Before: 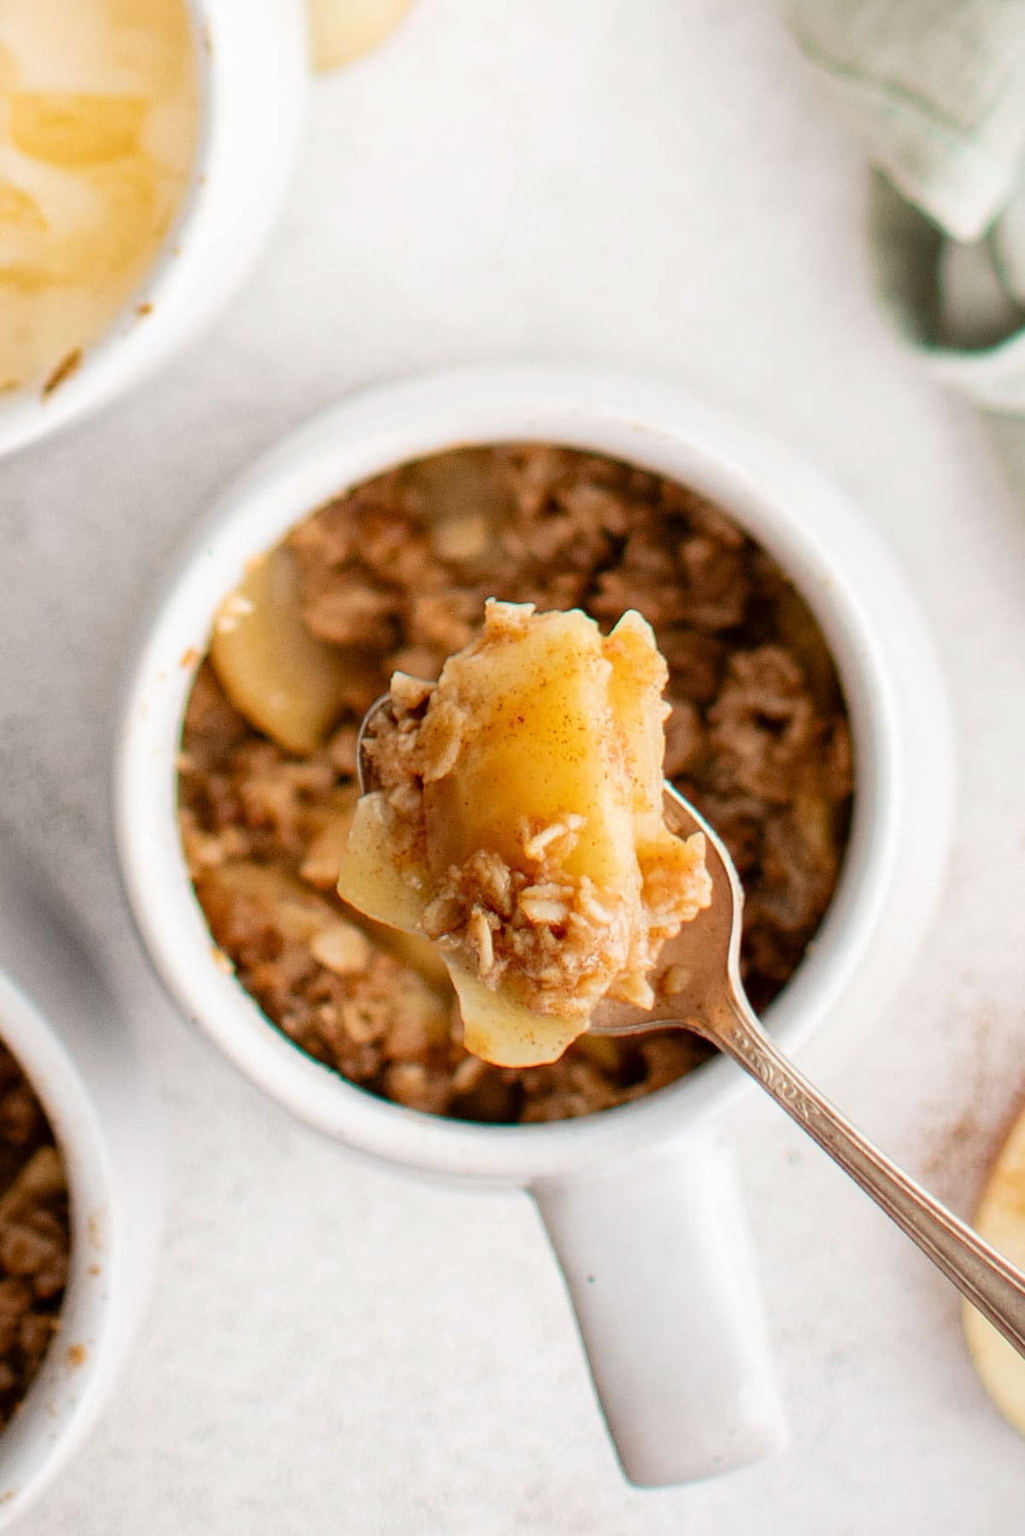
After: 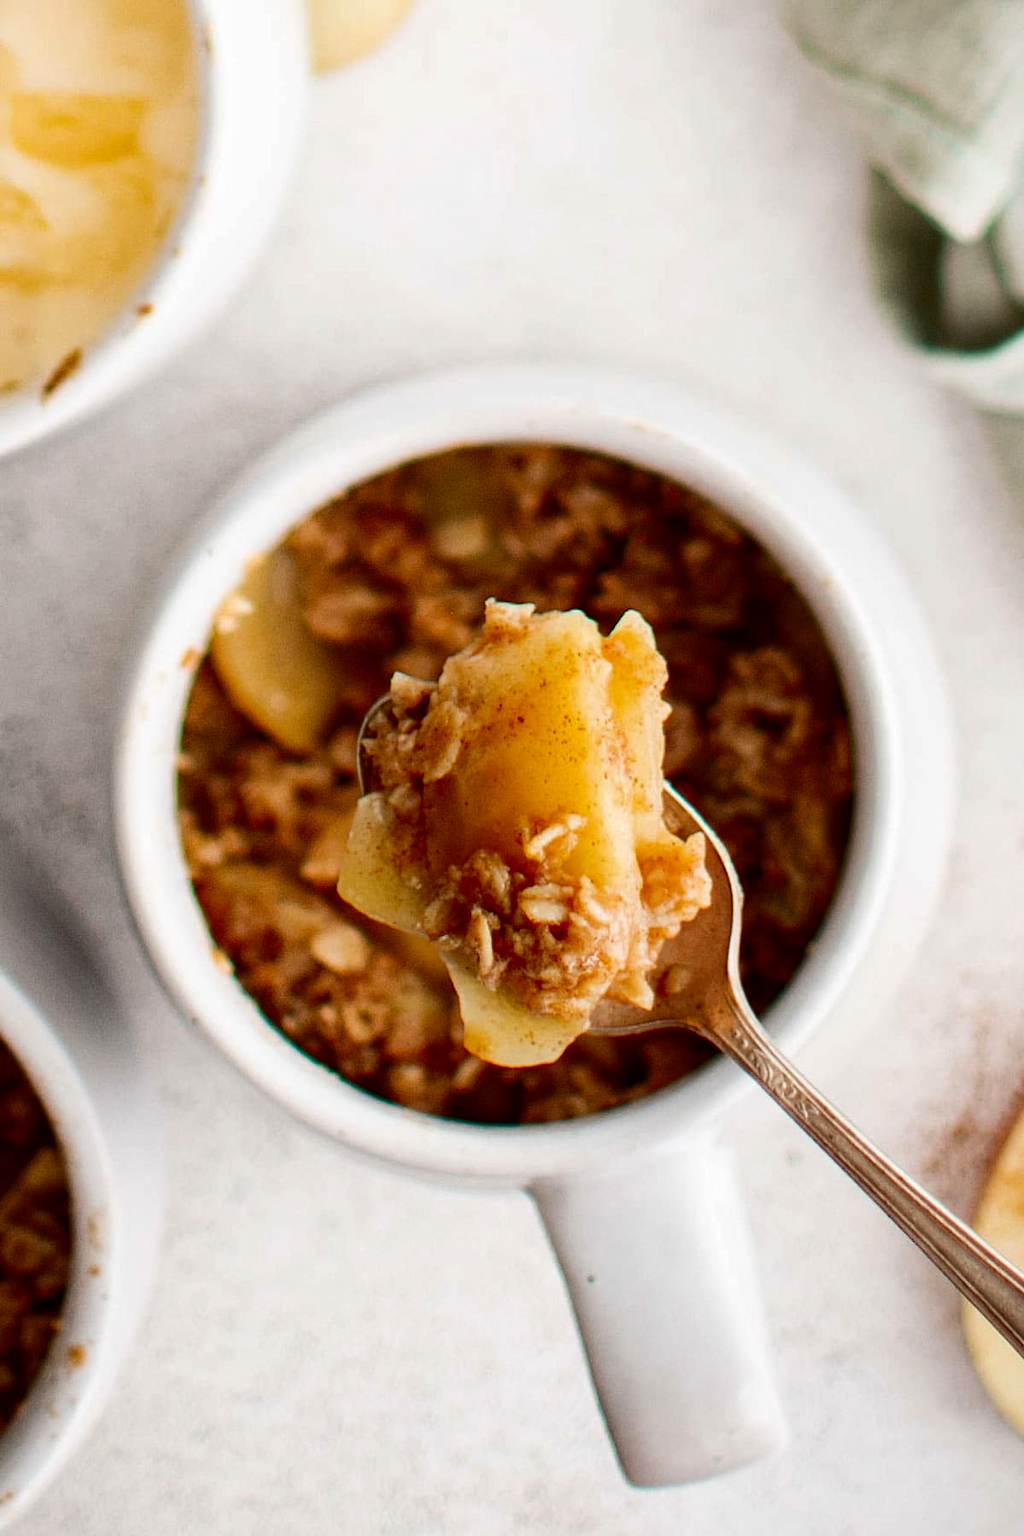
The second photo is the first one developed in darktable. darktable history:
contrast brightness saturation: contrast 0.127, brightness -0.231, saturation 0.149
